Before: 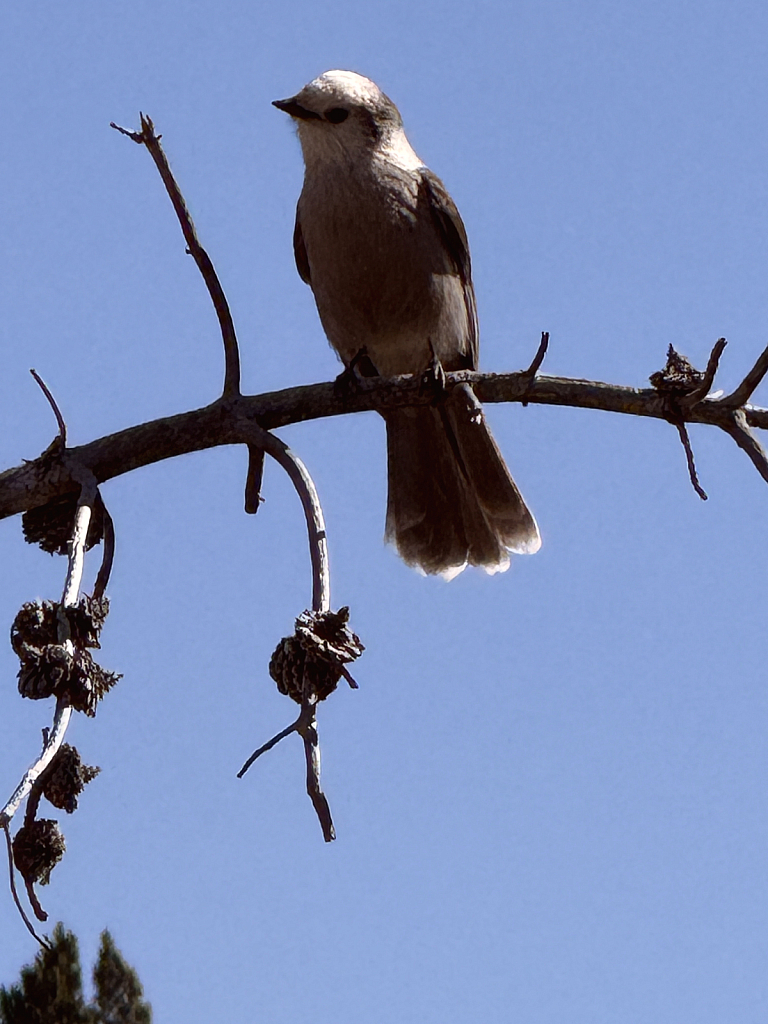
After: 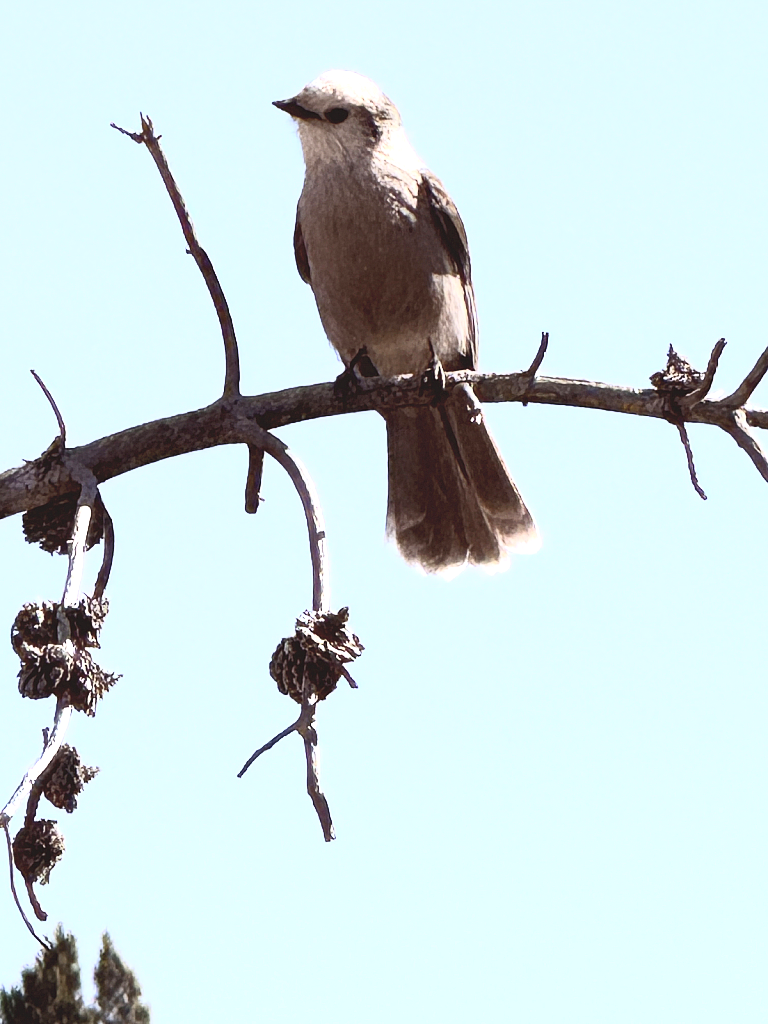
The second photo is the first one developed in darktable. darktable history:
contrast brightness saturation: contrast 0.419, brightness 0.548, saturation -0.201
exposure: black level correction 0, exposure 1.199 EV, compensate highlight preservation false
